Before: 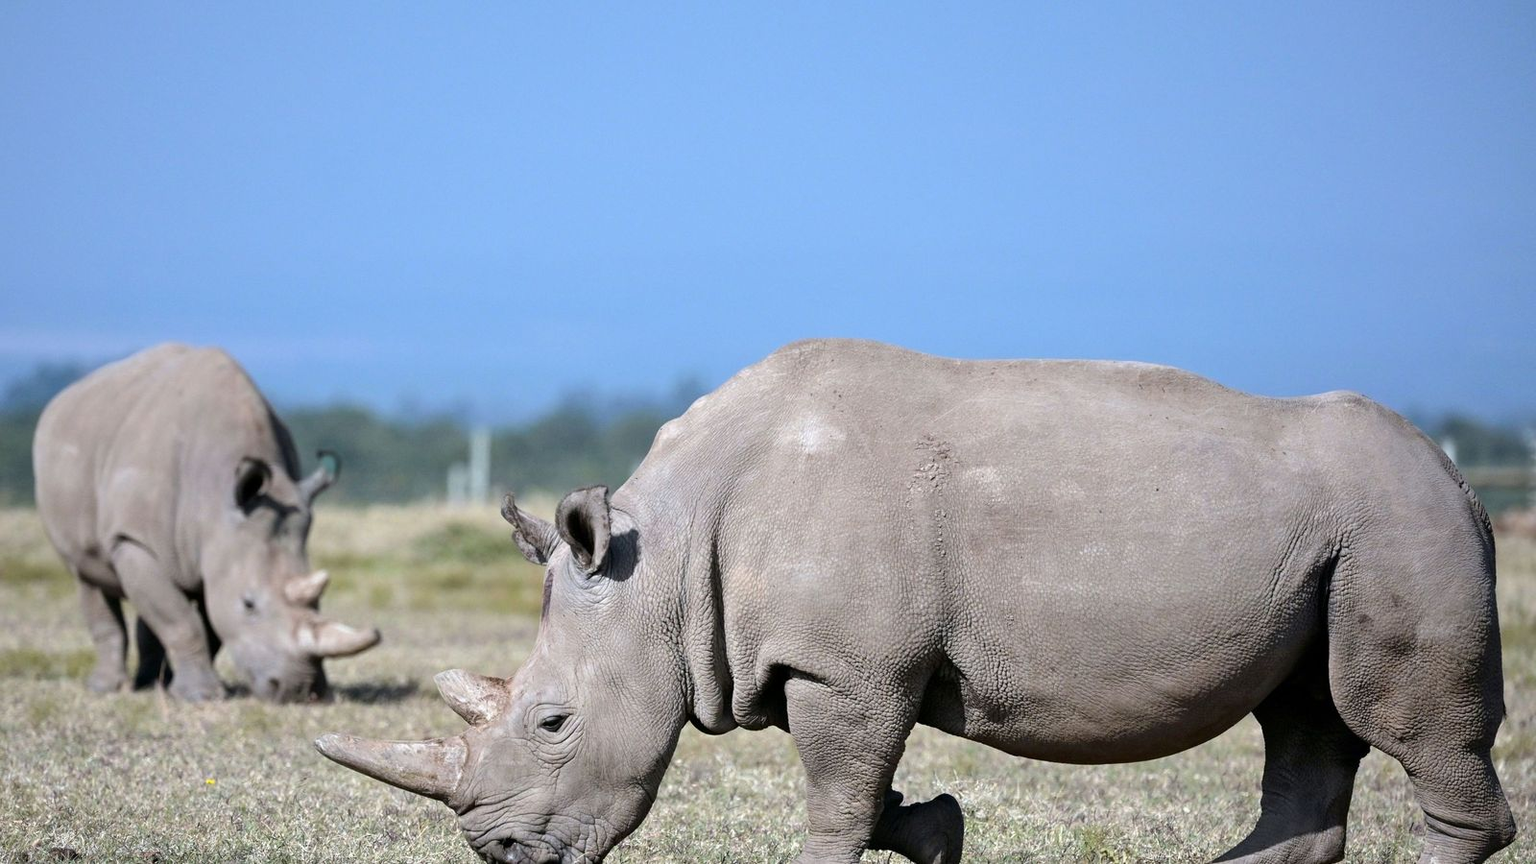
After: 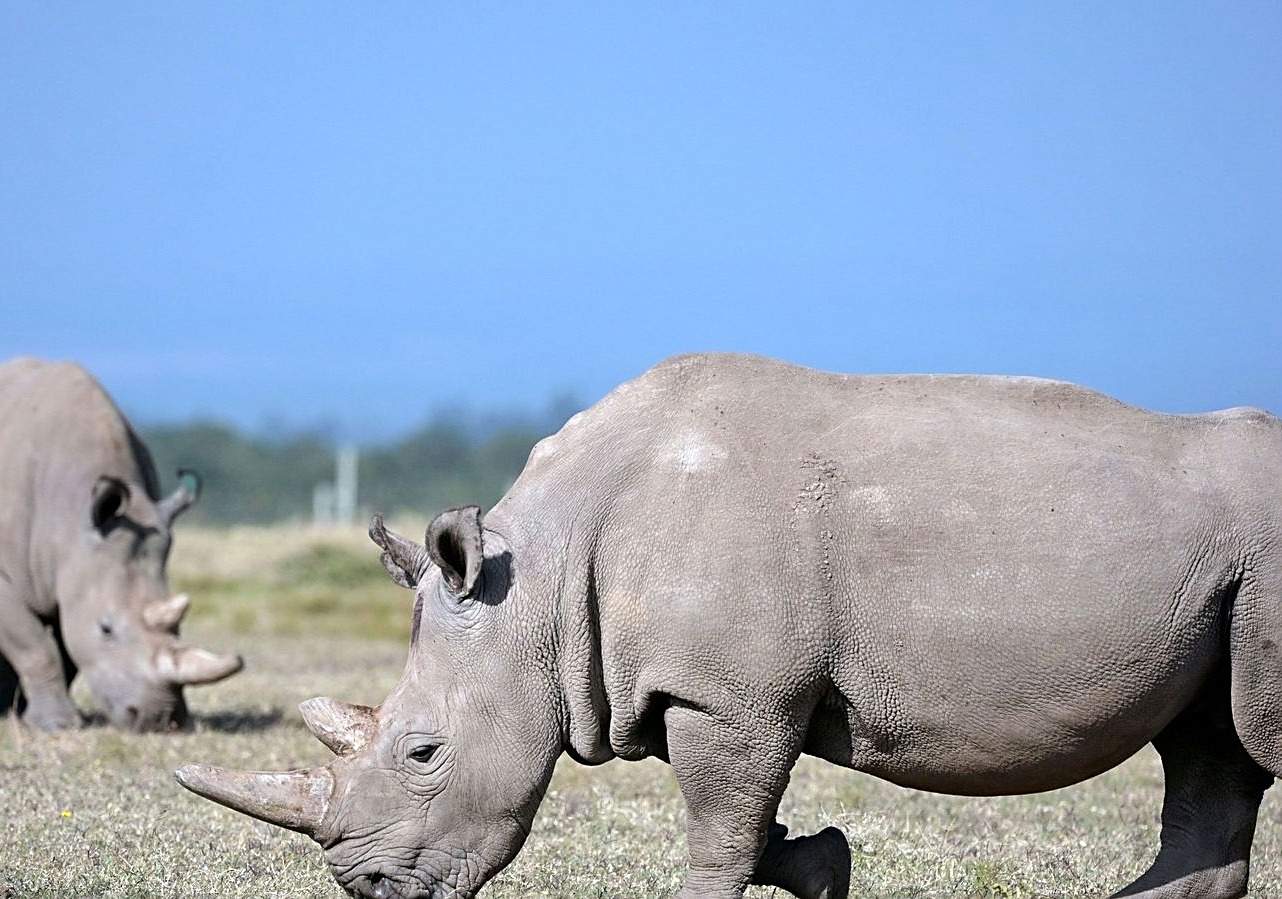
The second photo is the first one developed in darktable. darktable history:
crop and rotate: left 9.59%, right 10.26%
sharpen: on, module defaults
exposure: exposure 0.128 EV, compensate highlight preservation false
